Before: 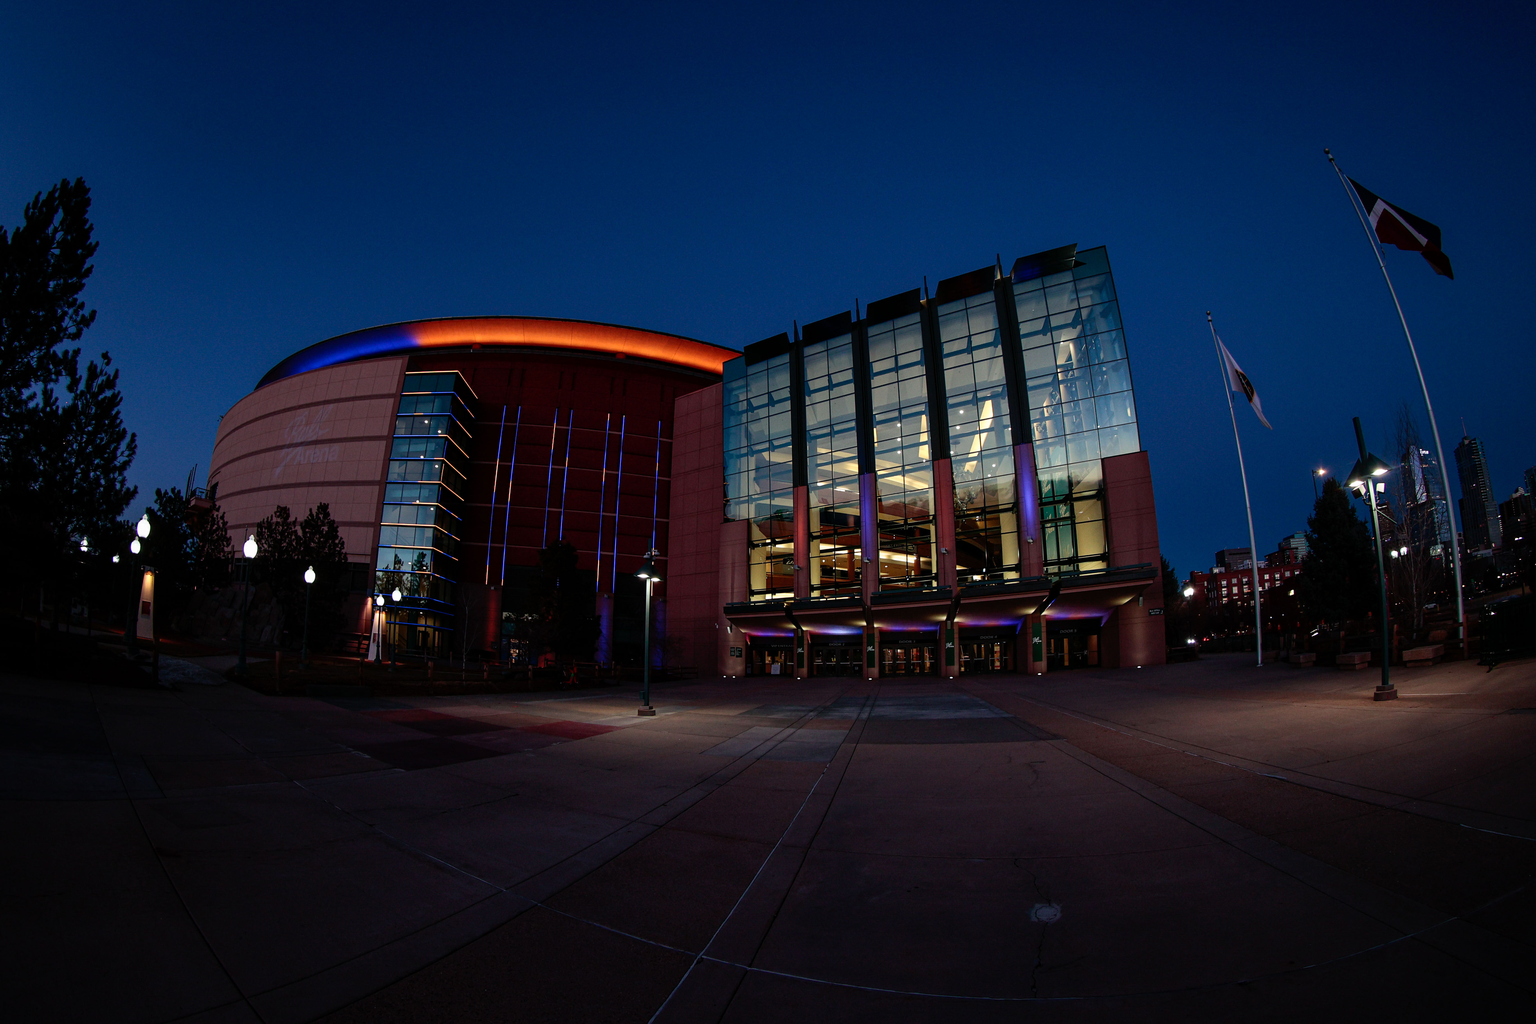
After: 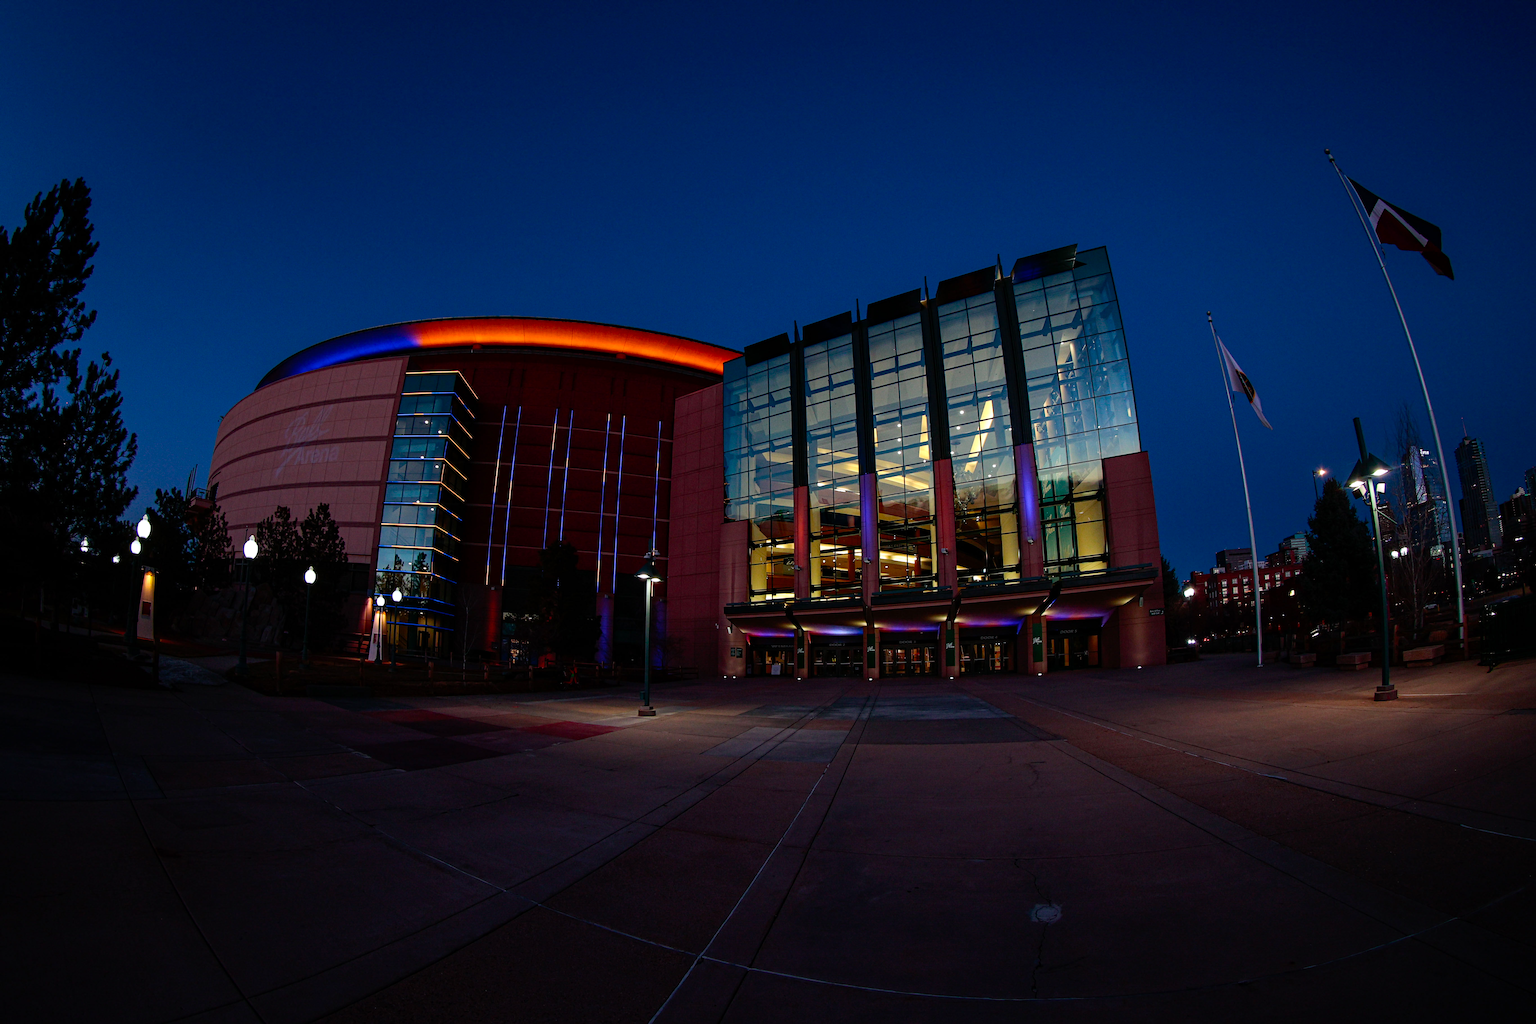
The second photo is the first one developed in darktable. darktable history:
color balance: output saturation 120%
haze removal: adaptive false
